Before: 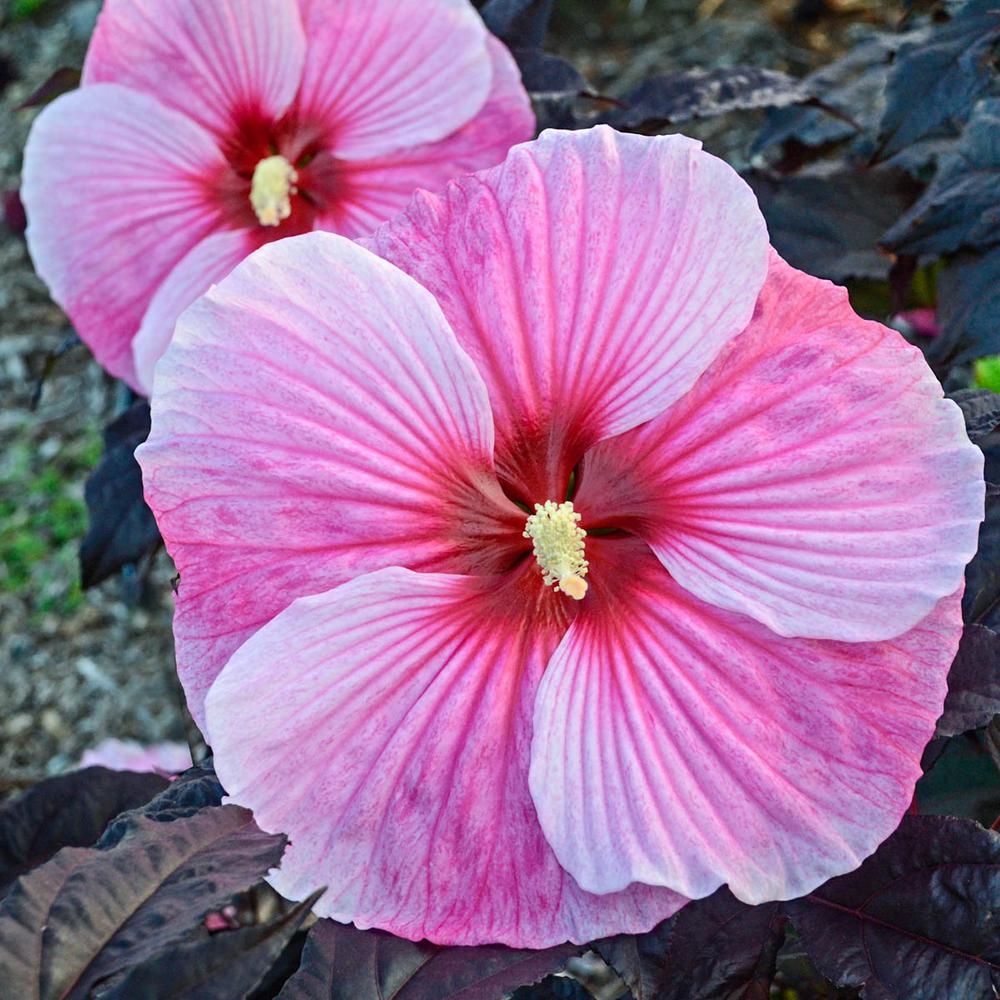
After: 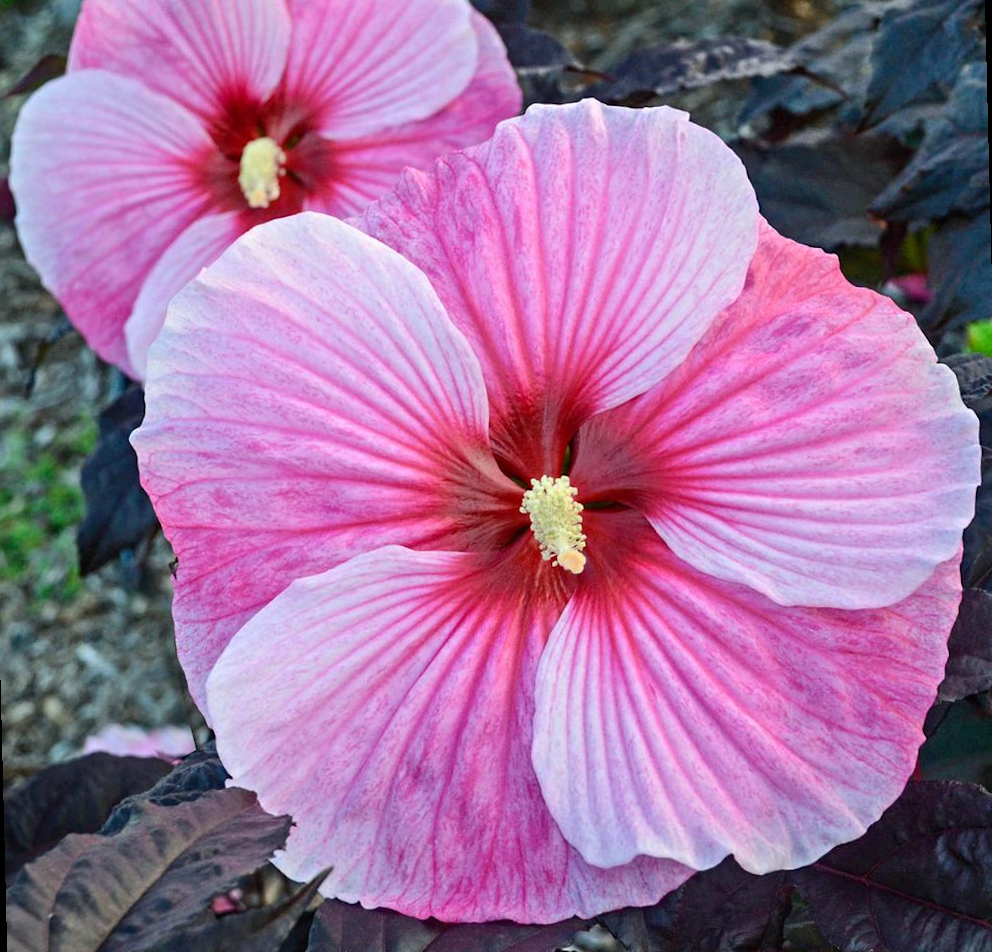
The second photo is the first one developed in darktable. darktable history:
rotate and perspective: rotation -1.42°, crop left 0.016, crop right 0.984, crop top 0.035, crop bottom 0.965
